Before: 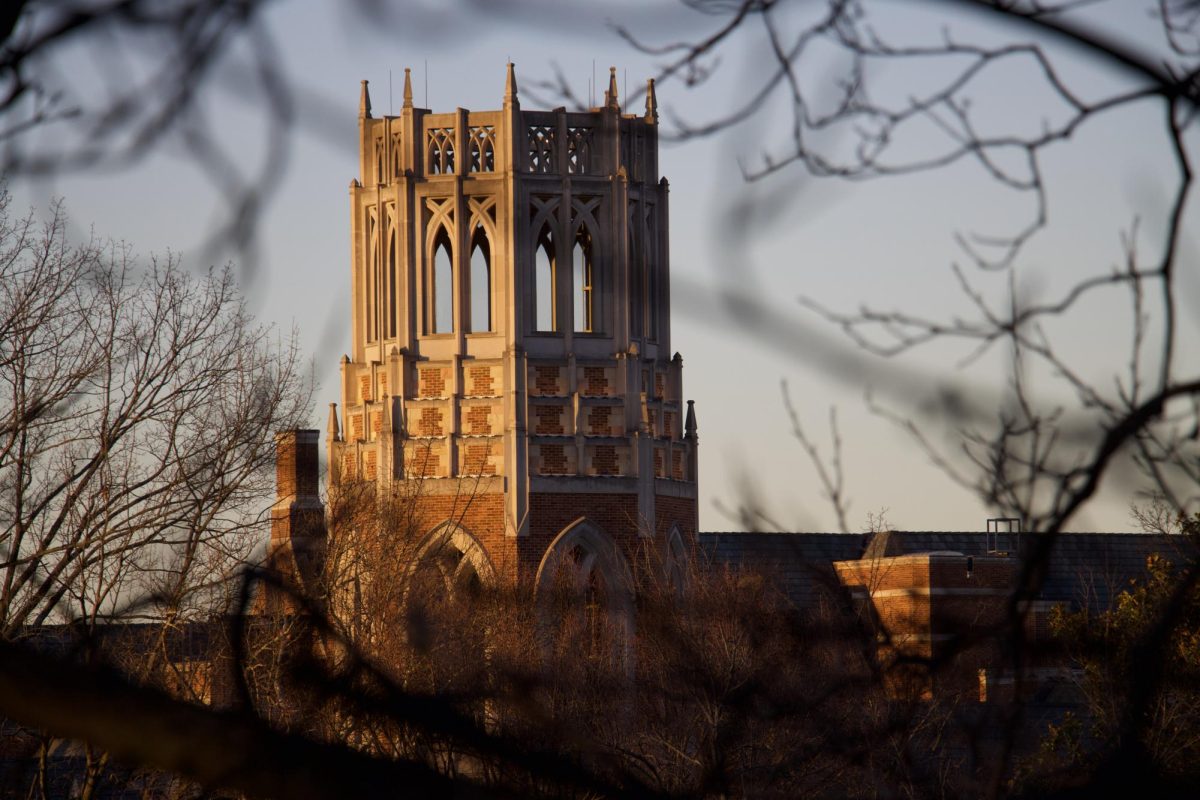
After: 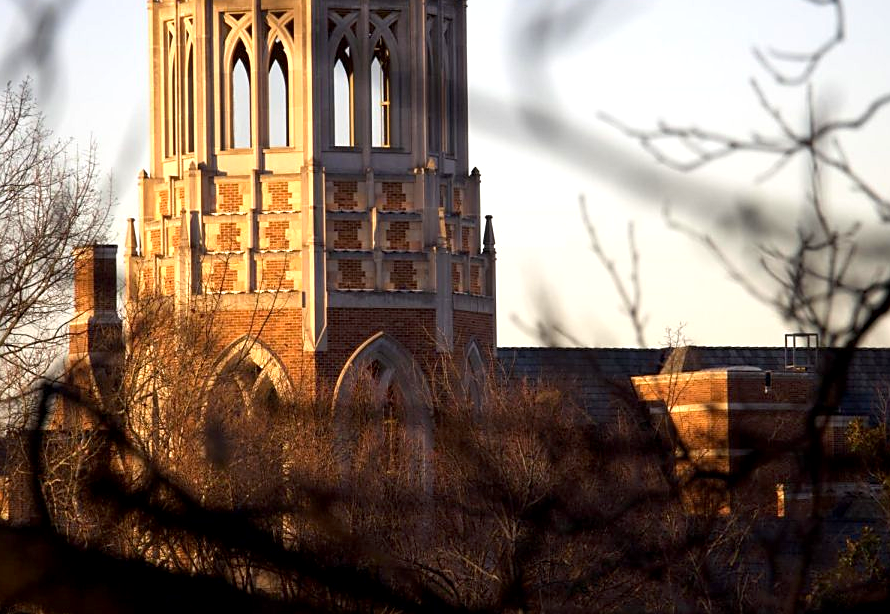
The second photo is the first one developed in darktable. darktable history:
exposure: black level correction 0.001, exposure 1 EV, compensate exposure bias true, compensate highlight preservation false
crop: left 16.834%, top 23.227%, right 8.999%
sharpen: radius 1.855, amount 0.4, threshold 1.234
